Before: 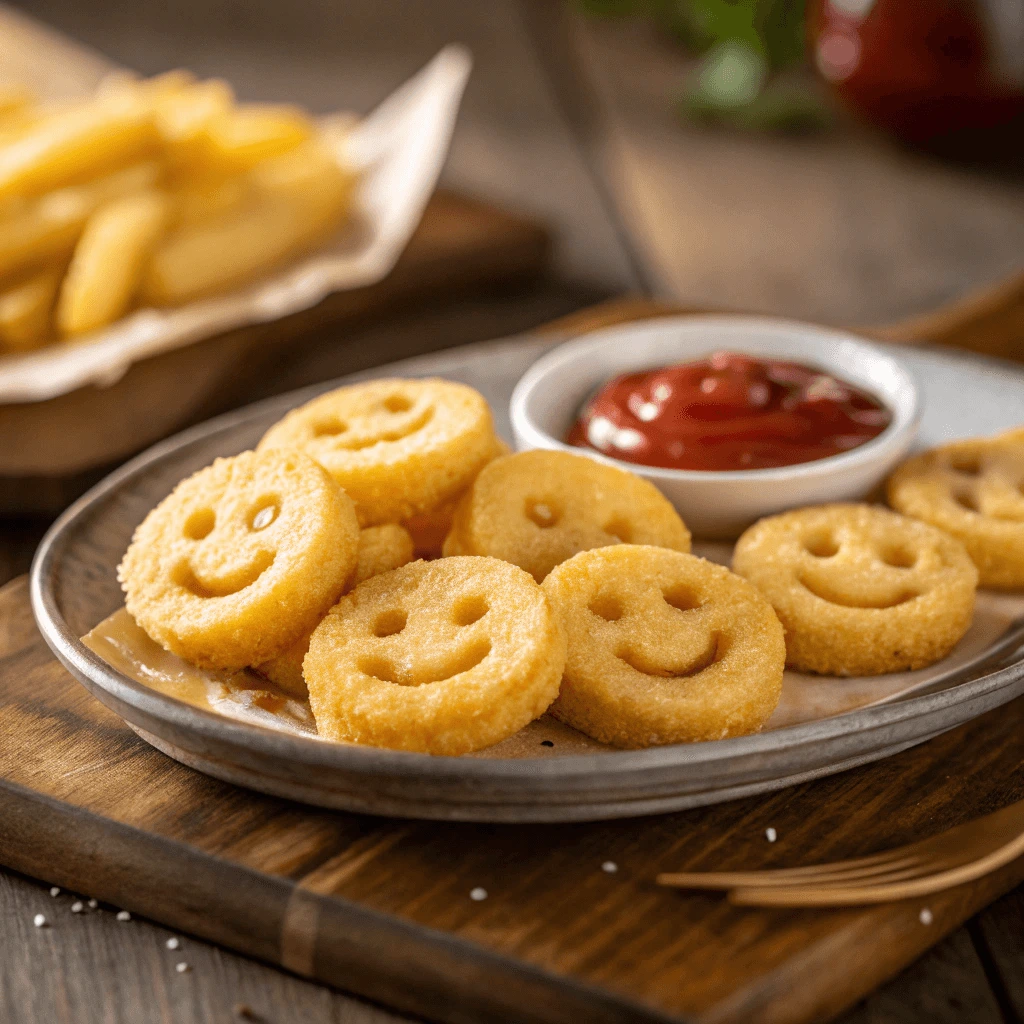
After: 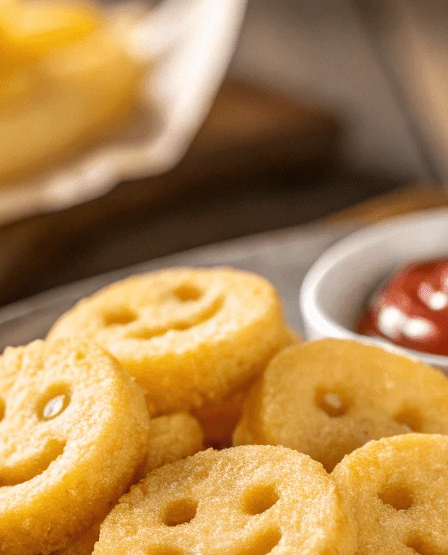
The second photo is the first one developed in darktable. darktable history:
tone equalizer: on, module defaults
crop: left 20.581%, top 10.881%, right 35.668%, bottom 34.894%
